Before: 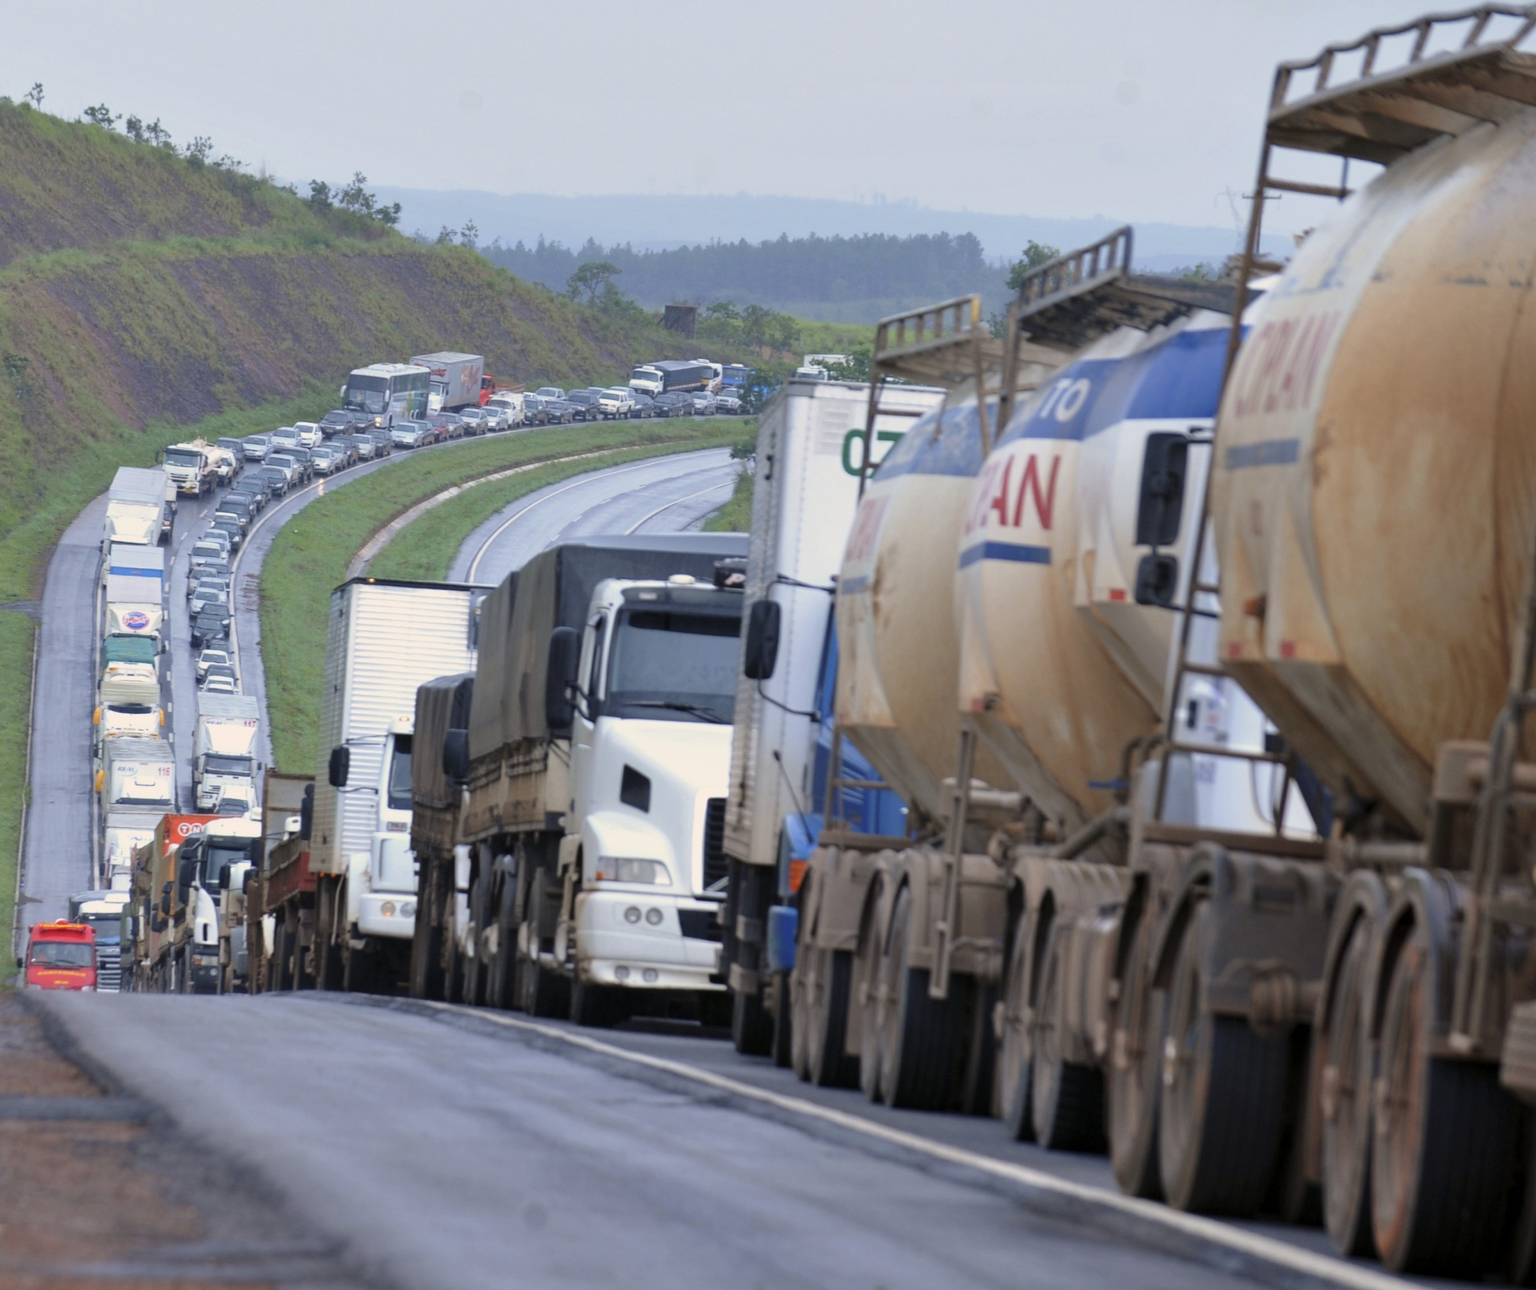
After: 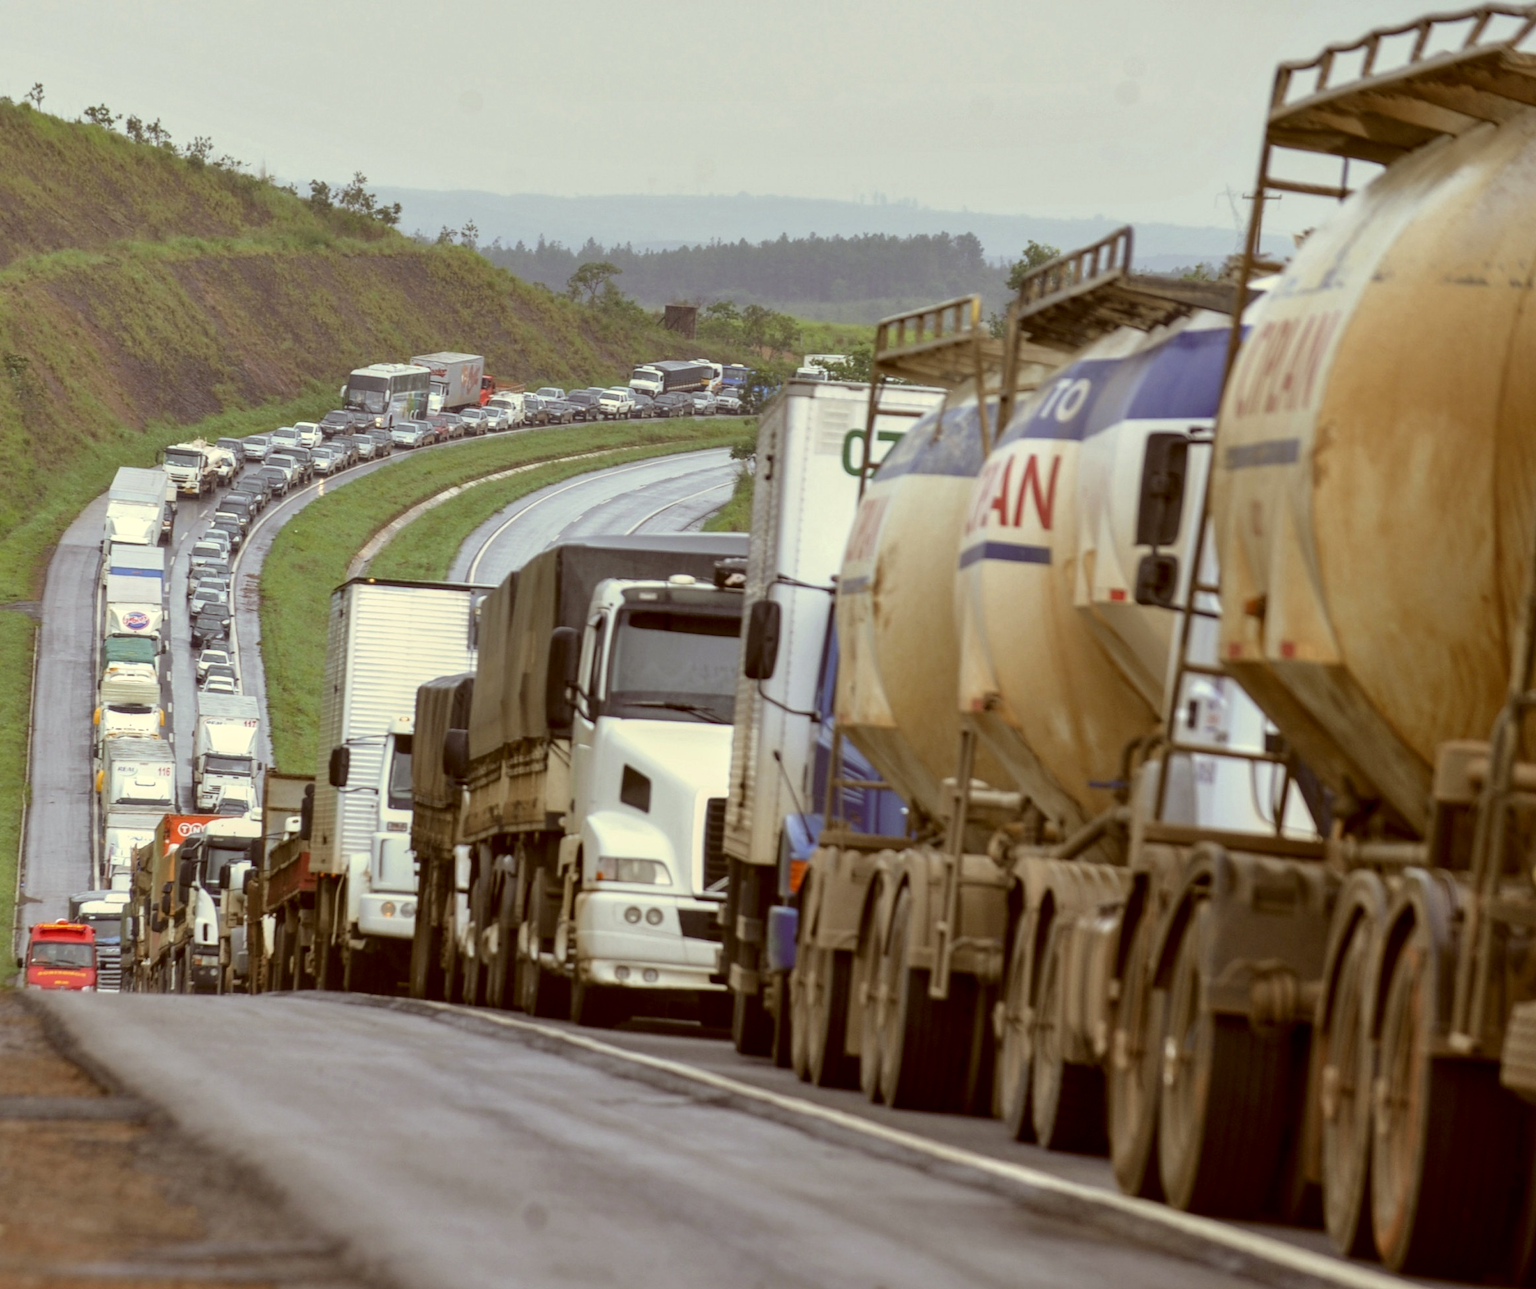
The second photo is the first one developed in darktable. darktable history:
local contrast: detail 130%
color correction: highlights a* -5.3, highlights b* 9.8, shadows a* 9.8, shadows b* 24.26
